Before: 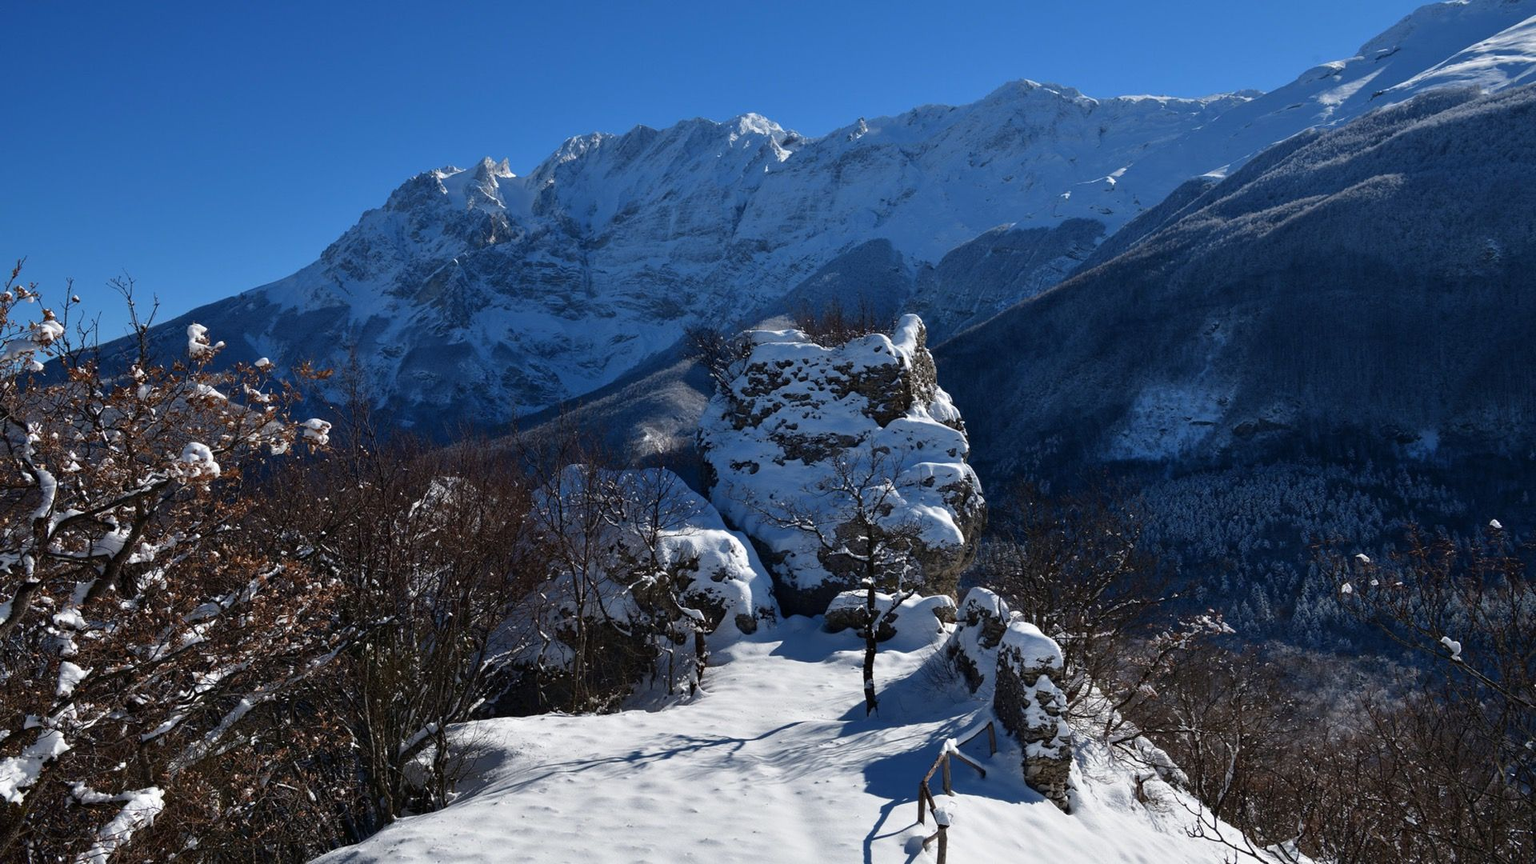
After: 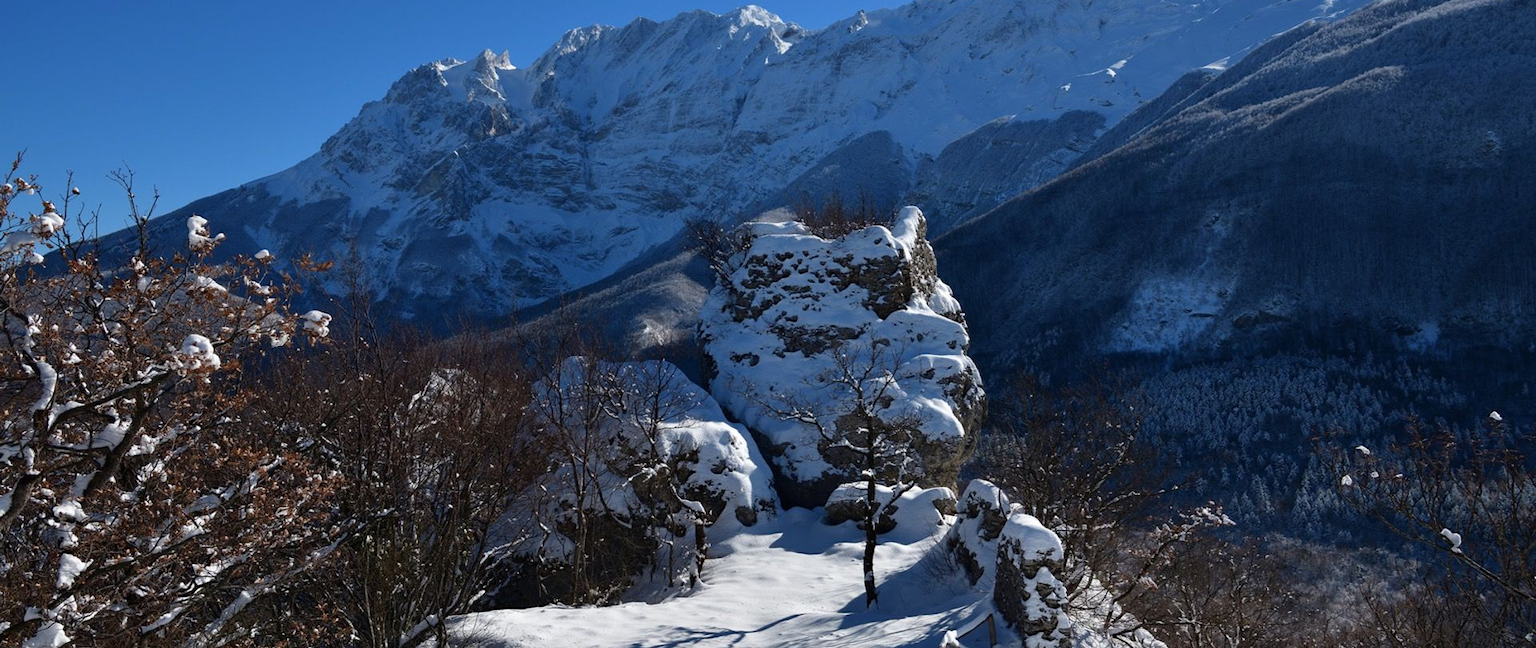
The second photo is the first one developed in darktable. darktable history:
crop and rotate: top 12.5%, bottom 12.5%
tone equalizer: on, module defaults
